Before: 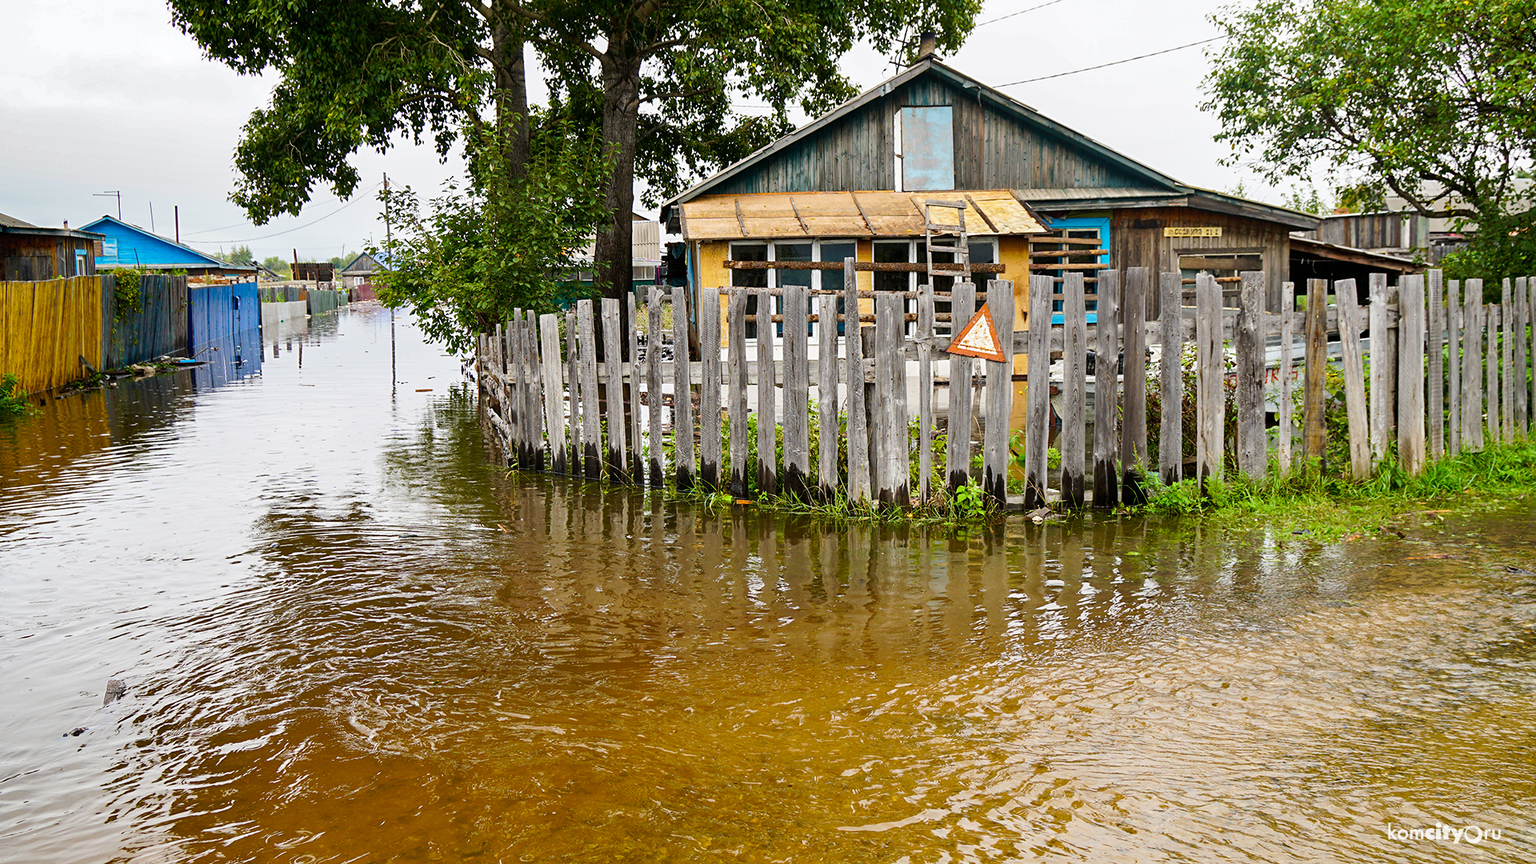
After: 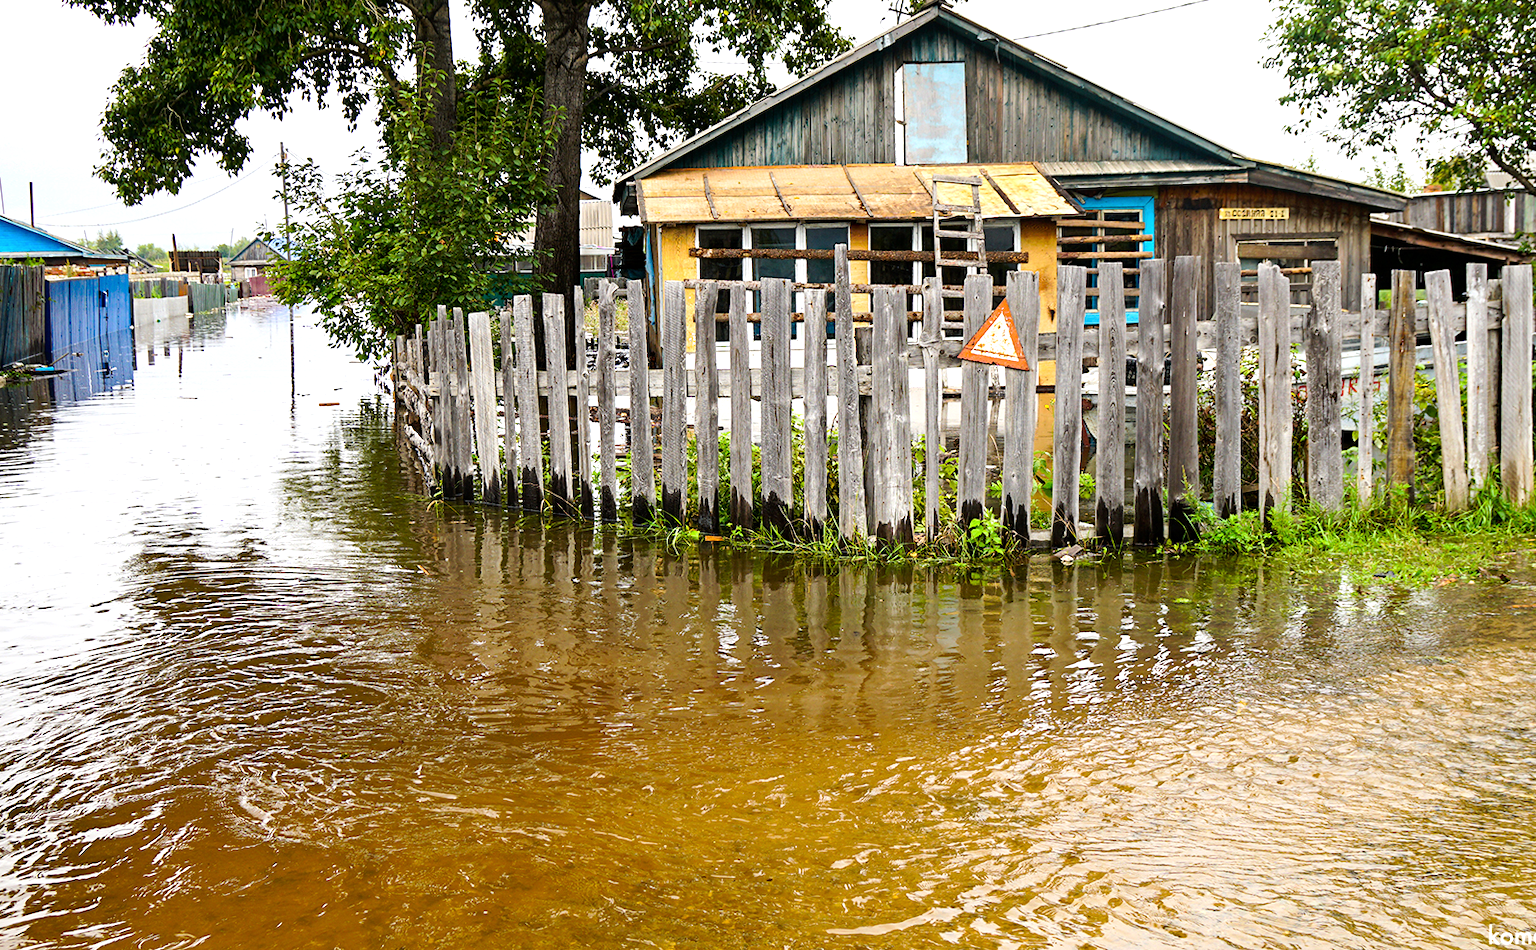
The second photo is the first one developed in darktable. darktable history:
contrast brightness saturation: contrast 0.046
crop: left 9.837%, top 6.329%, right 7.028%, bottom 2.132%
tone equalizer: -8 EV -0.386 EV, -7 EV -0.389 EV, -6 EV -0.33 EV, -5 EV -0.193 EV, -3 EV 0.21 EV, -2 EV 0.317 EV, -1 EV 0.41 EV, +0 EV 0.423 EV
